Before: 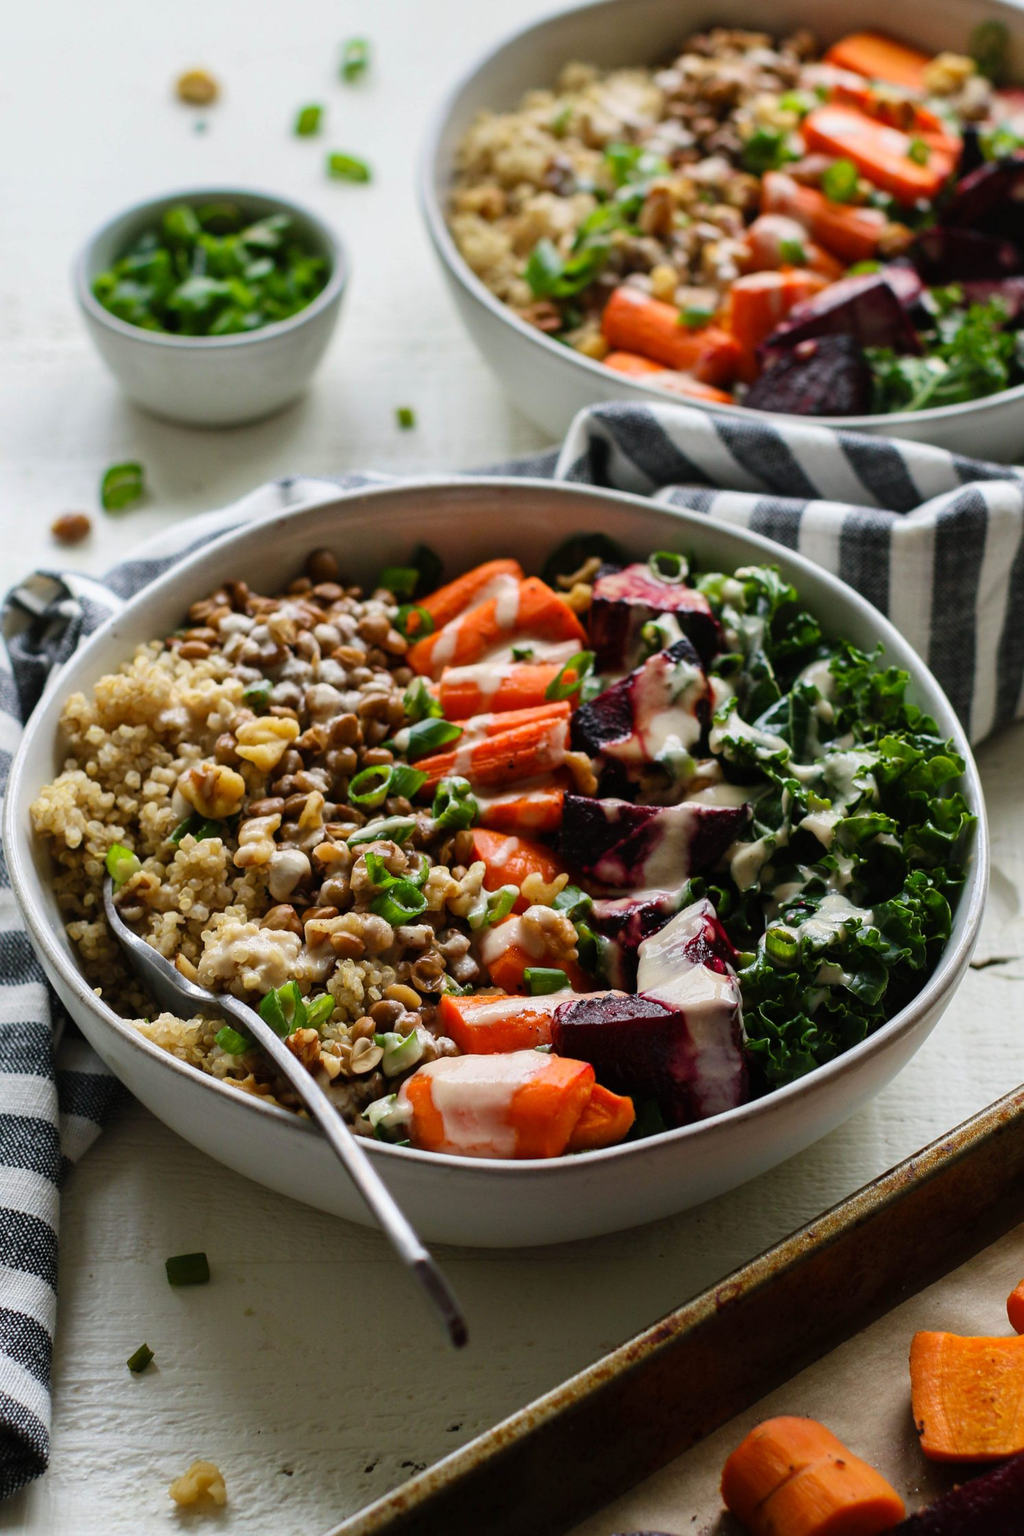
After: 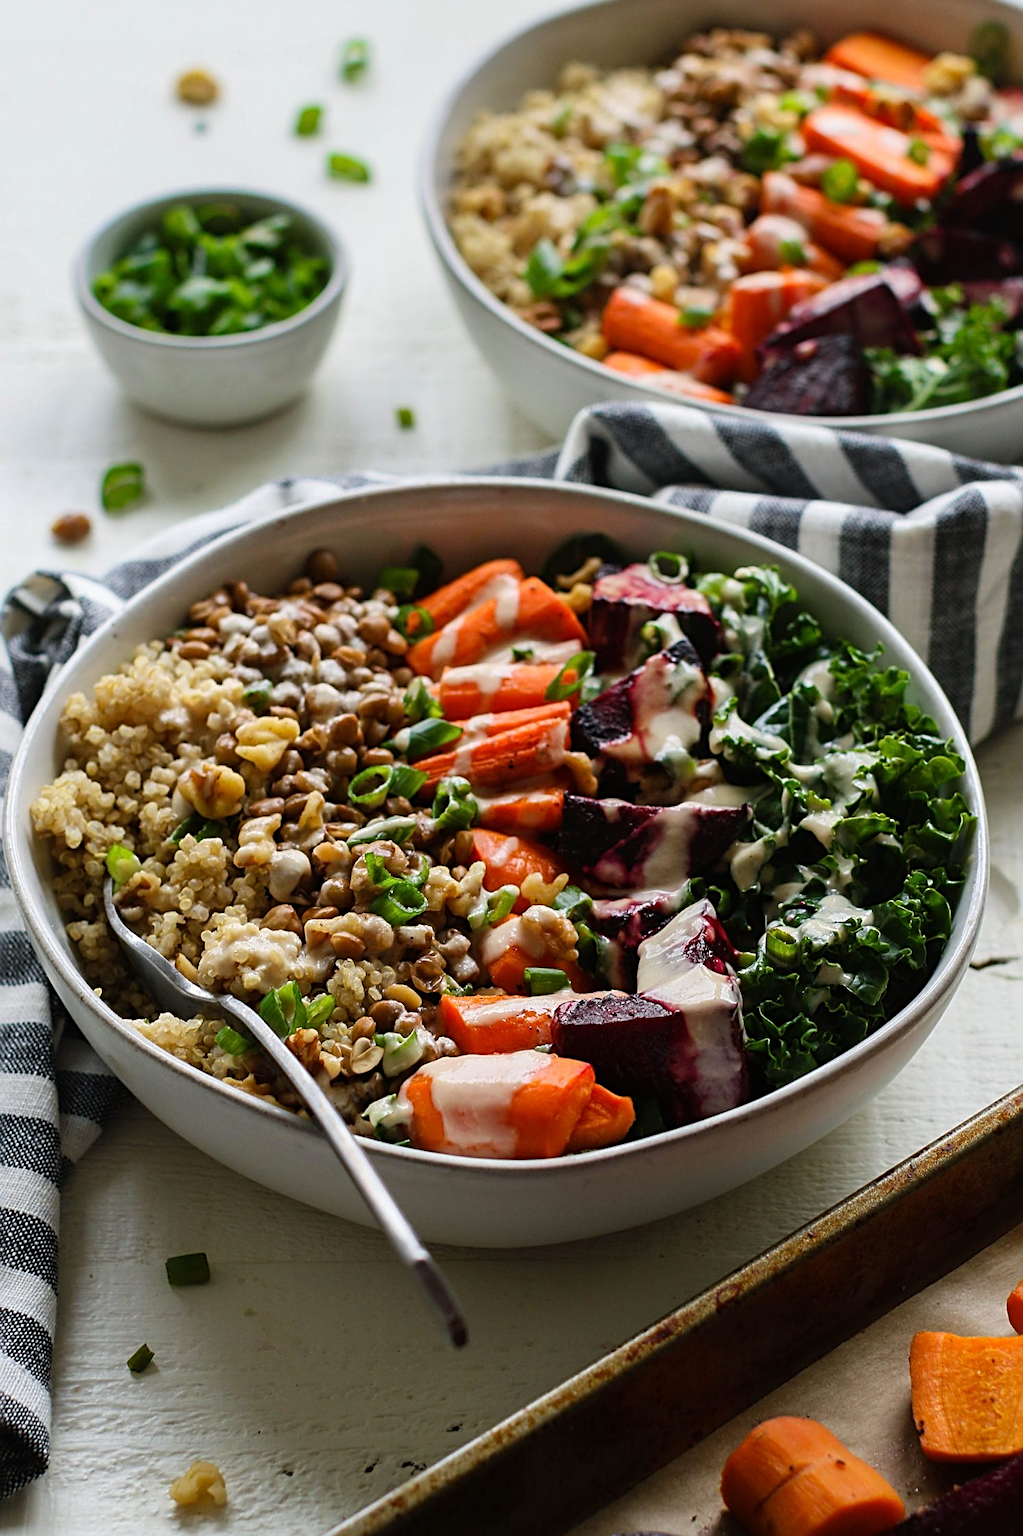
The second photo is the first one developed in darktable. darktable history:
sharpen: radius 3.096
exposure: exposure -0.003 EV, compensate exposure bias true, compensate highlight preservation false
